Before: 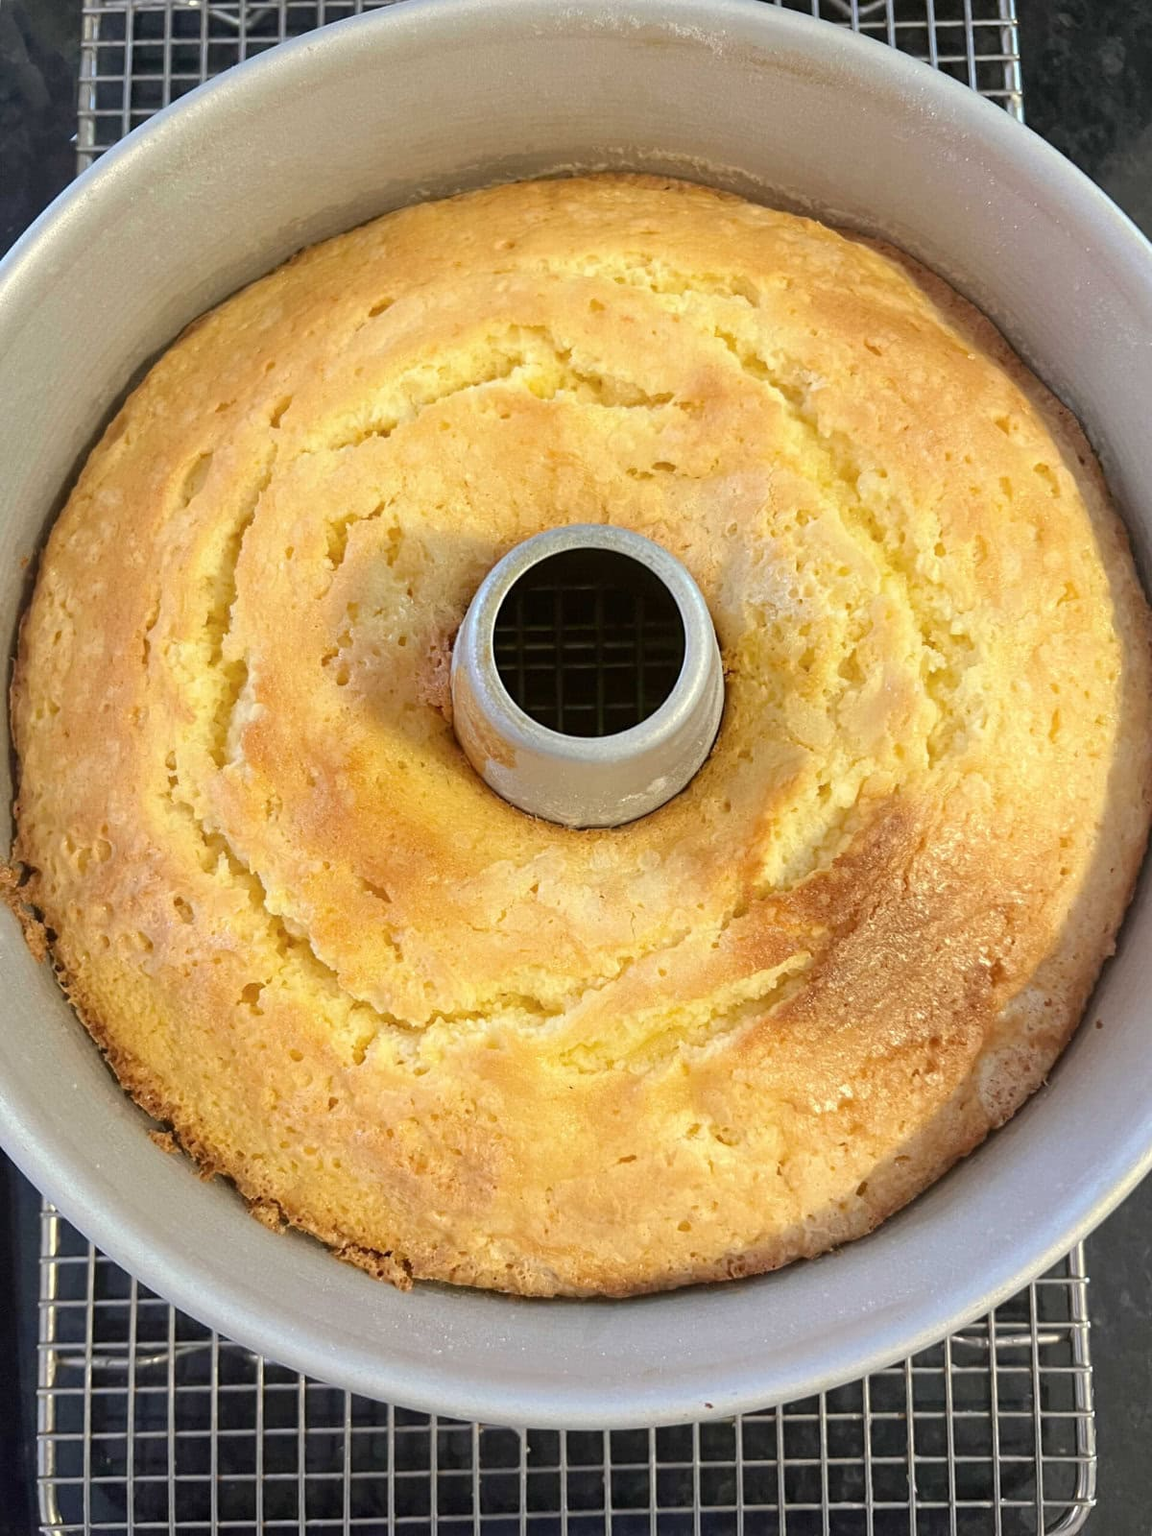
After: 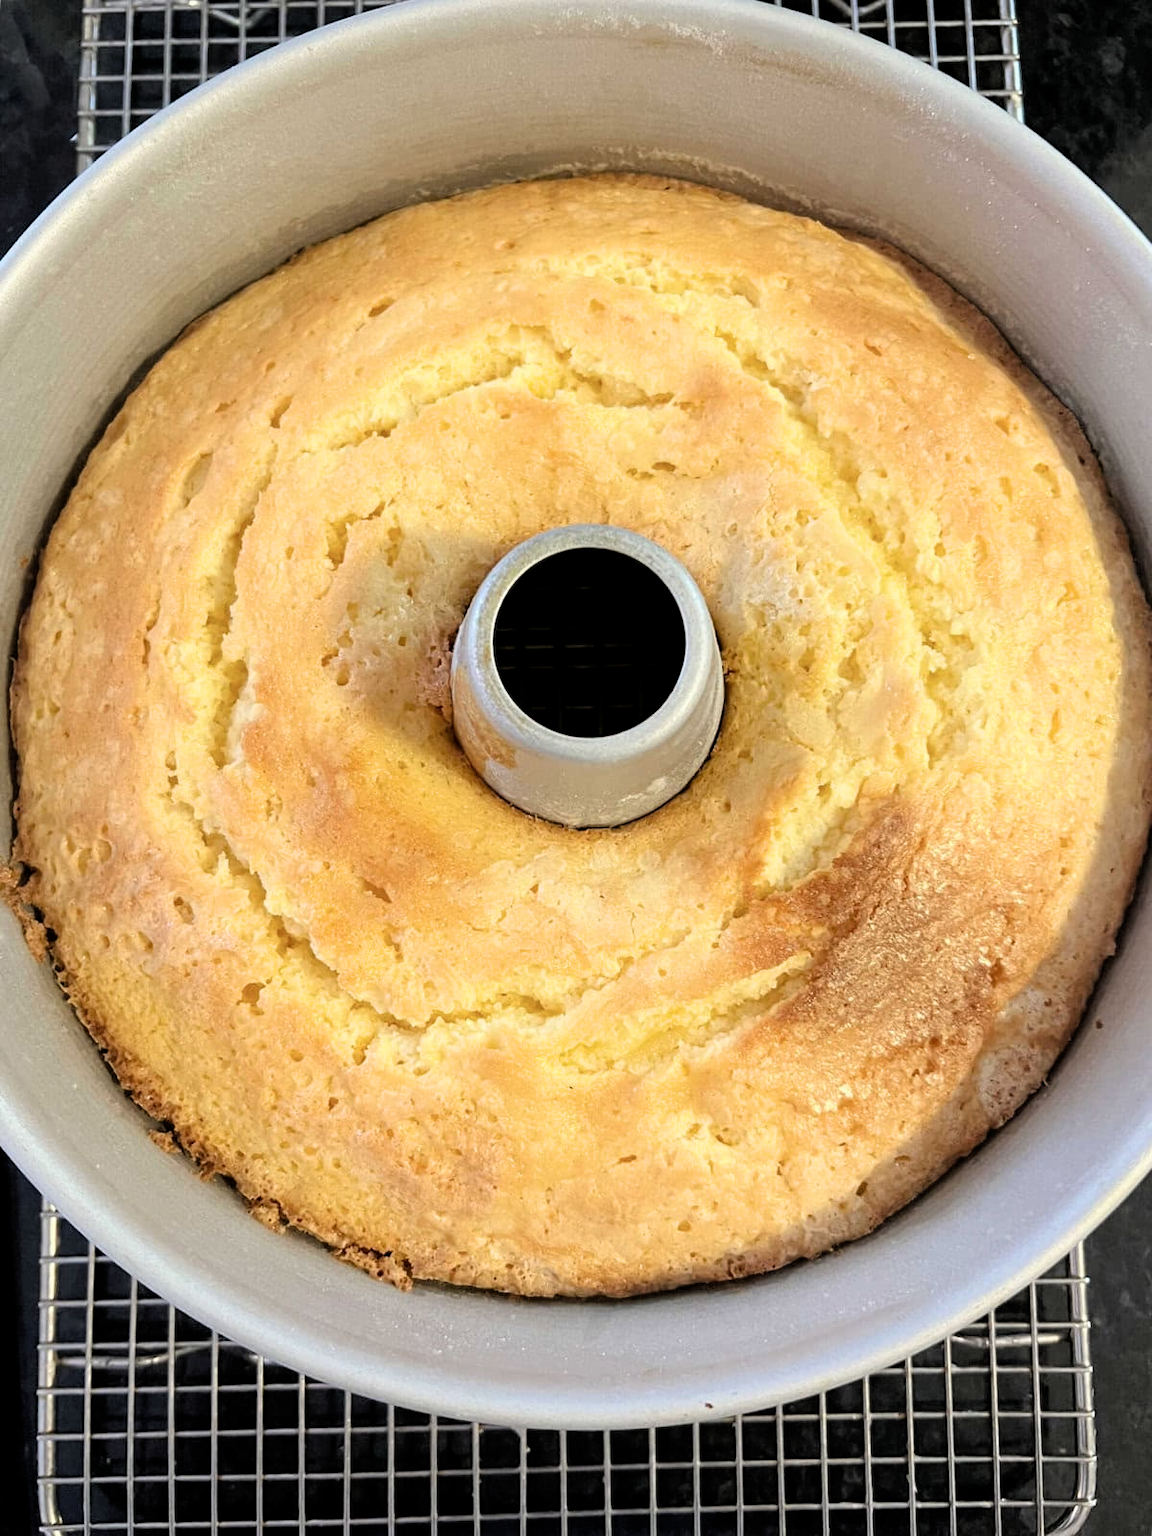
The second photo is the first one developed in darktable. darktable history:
filmic rgb: middle gray luminance 8.95%, black relative exposure -6.25 EV, white relative exposure 2.72 EV, target black luminance 0%, hardness 4.78, latitude 73.44%, contrast 1.331, shadows ↔ highlights balance 9.78%
